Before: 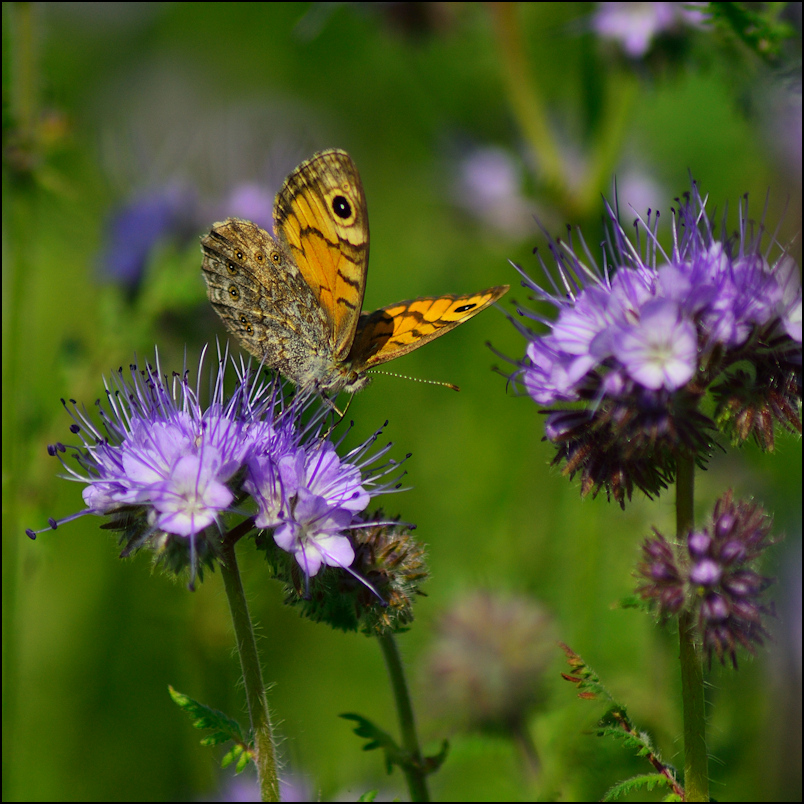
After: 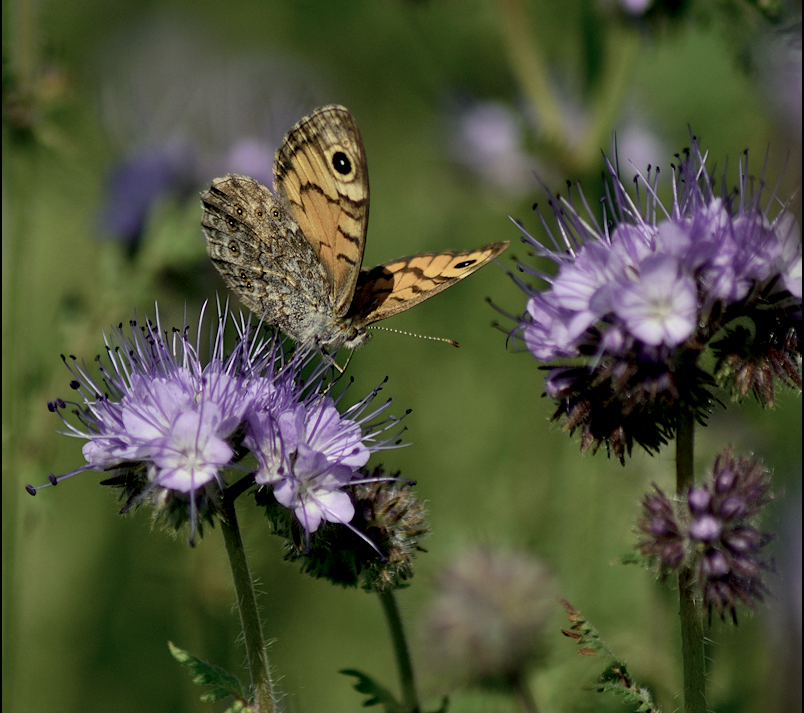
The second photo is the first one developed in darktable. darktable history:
color correction: highlights b* 0.05, saturation 0.507
exposure: black level correction 0.011, compensate exposure bias true, compensate highlight preservation false
velvia: strength 6.35%
crop and rotate: top 5.575%, bottom 5.648%
